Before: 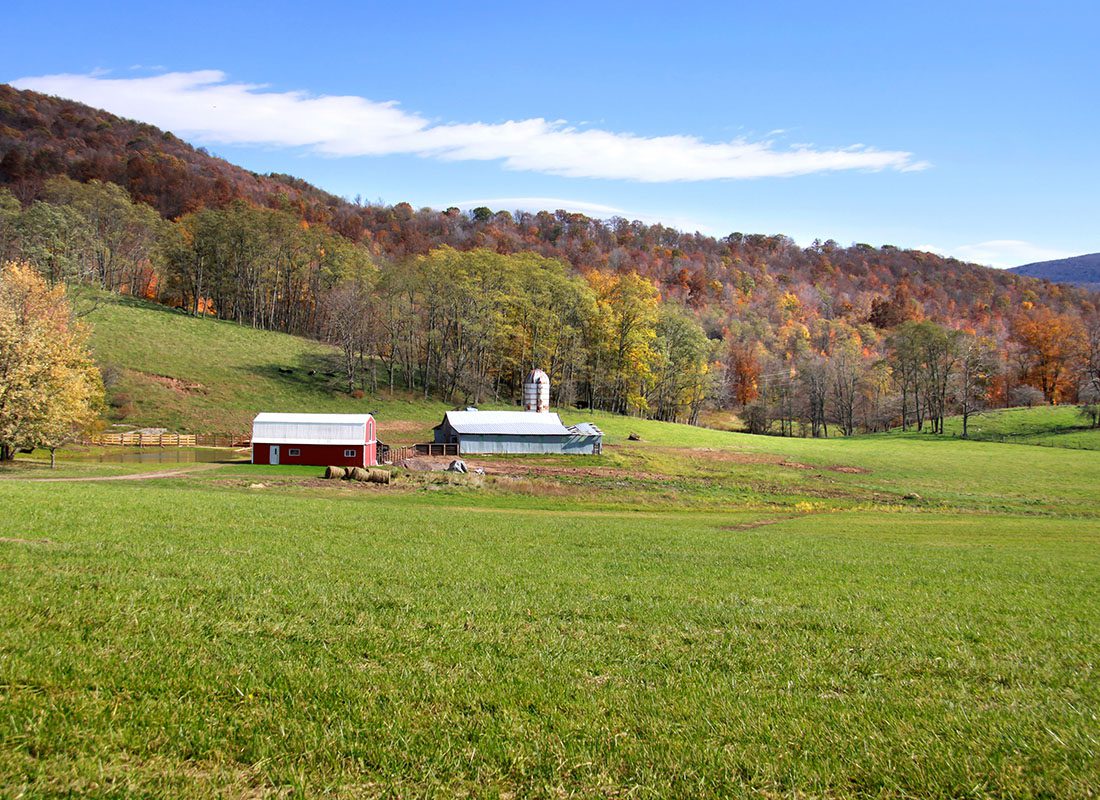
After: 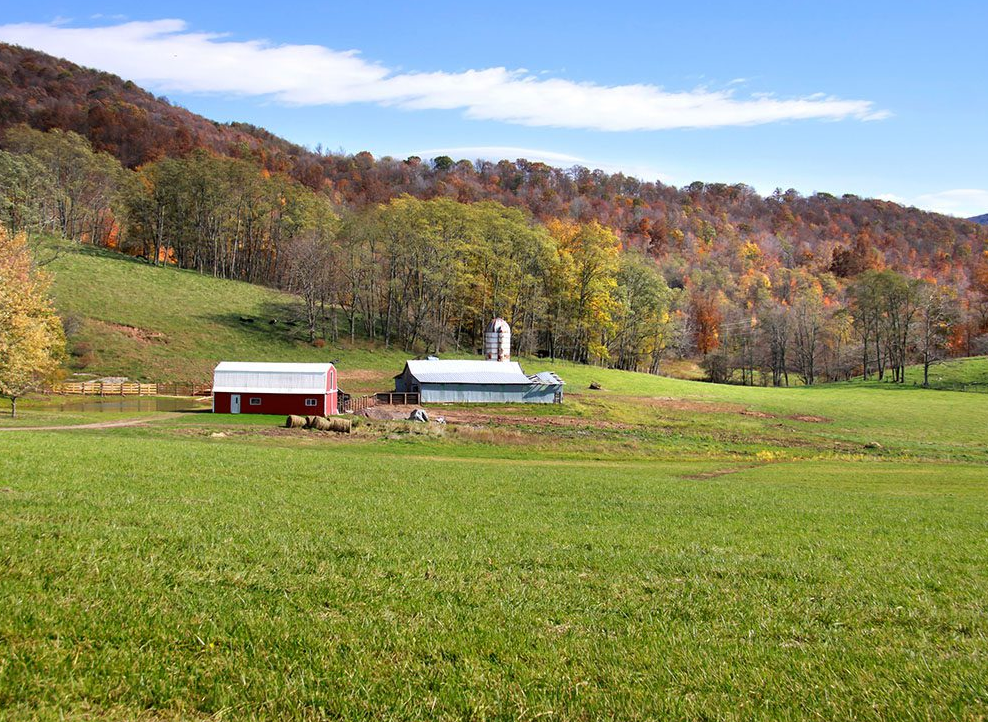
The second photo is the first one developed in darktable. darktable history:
crop: left 3.614%, top 6.401%, right 6.481%, bottom 3.32%
